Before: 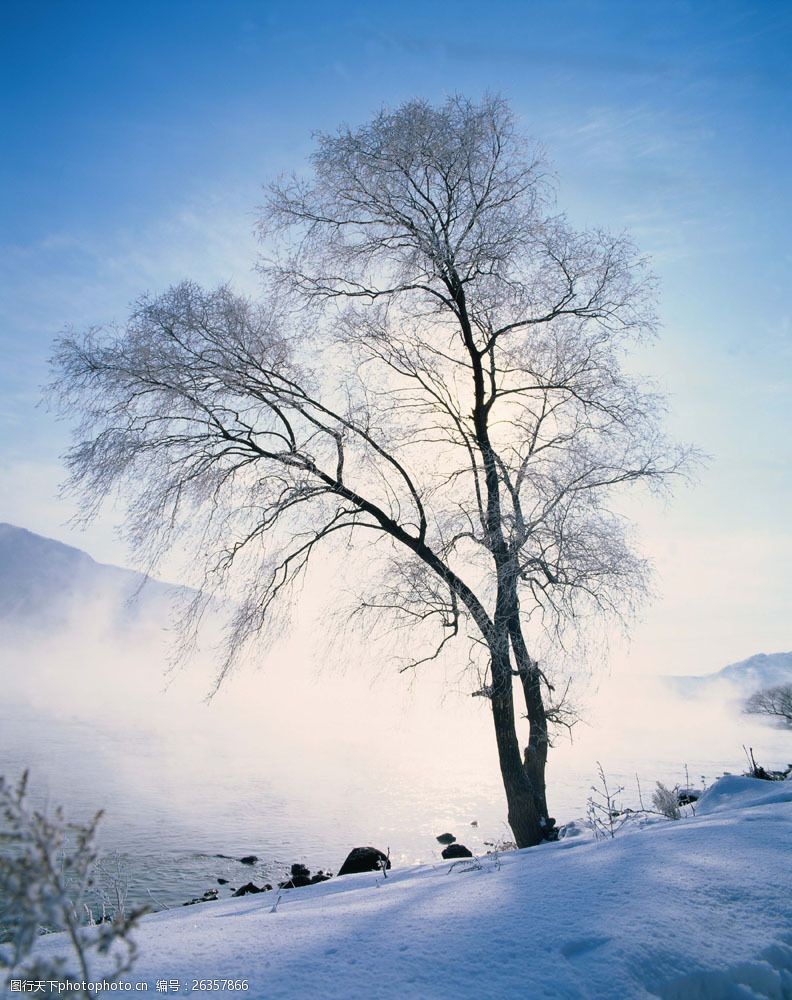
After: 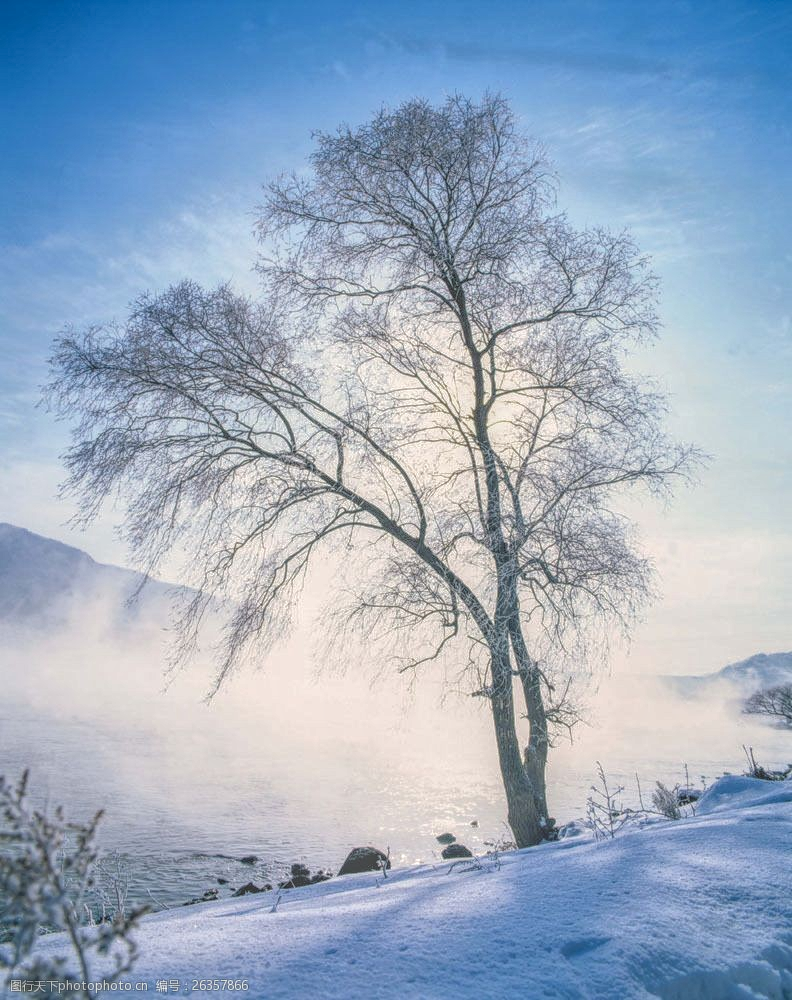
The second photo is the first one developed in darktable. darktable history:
local contrast: highlights 20%, shadows 23%, detail 199%, midtone range 0.2
